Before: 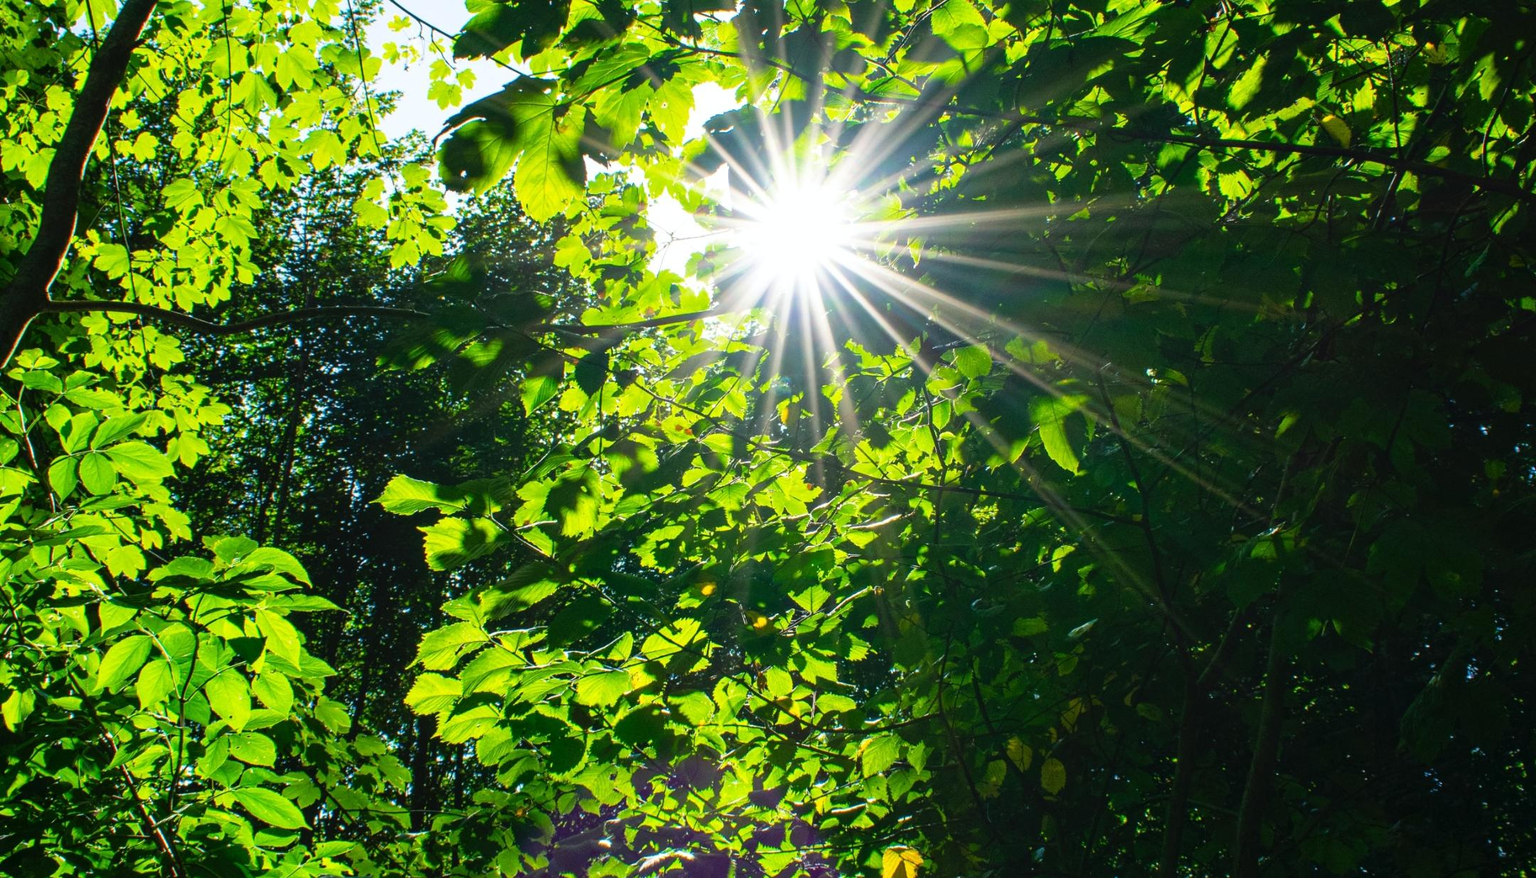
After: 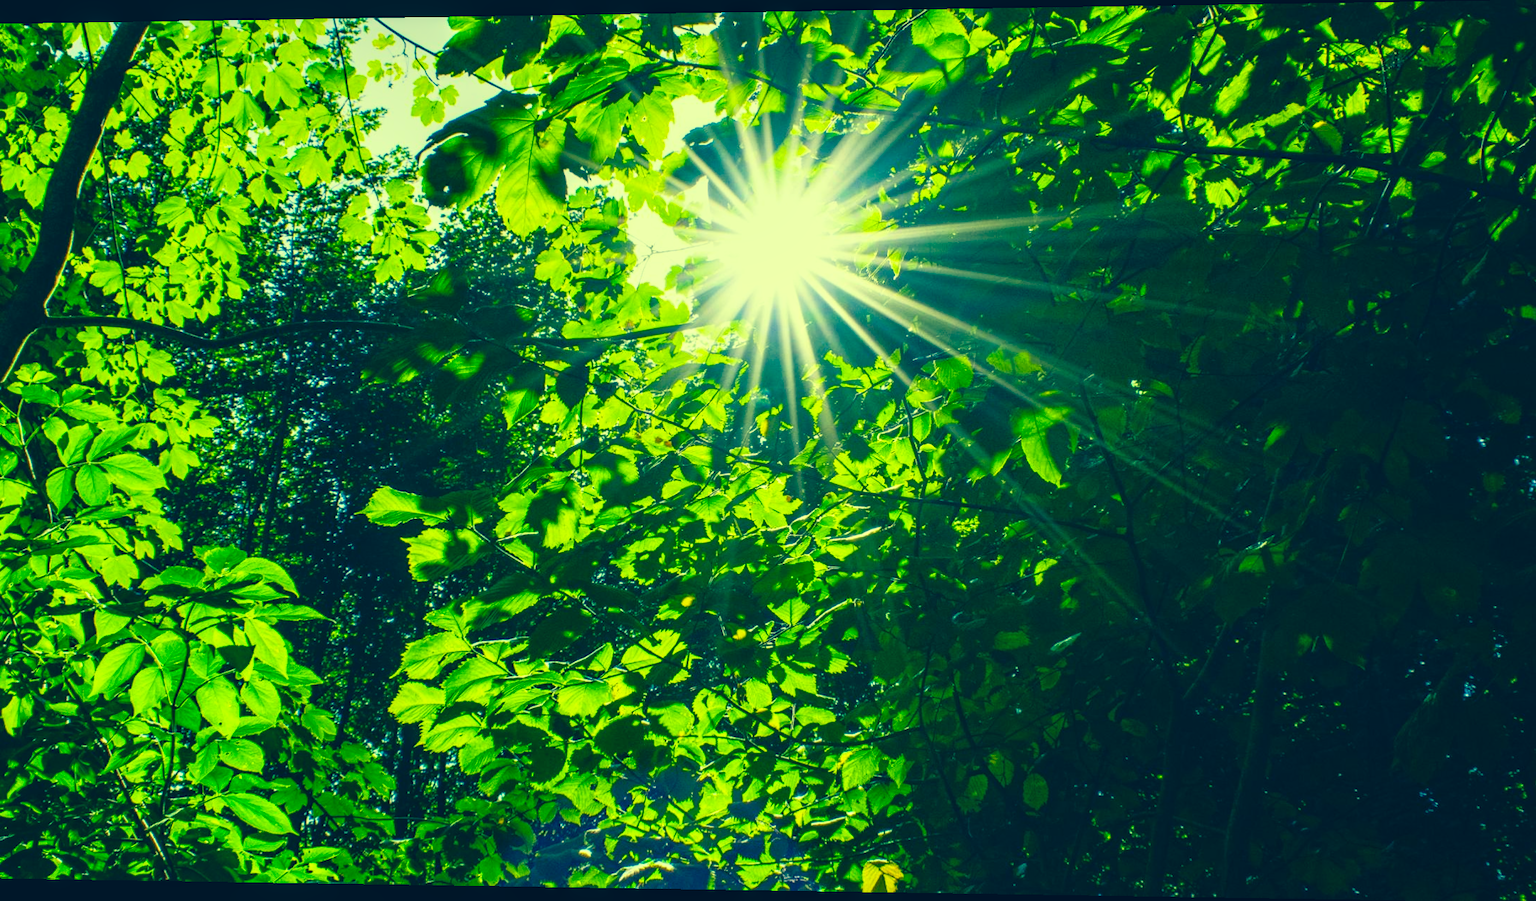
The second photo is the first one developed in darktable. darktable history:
color correction: highlights a* -15.58, highlights b* 40, shadows a* -40, shadows b* -26.18
shadows and highlights: shadows 0, highlights 40
local contrast: on, module defaults
rotate and perspective: lens shift (horizontal) -0.055, automatic cropping off
